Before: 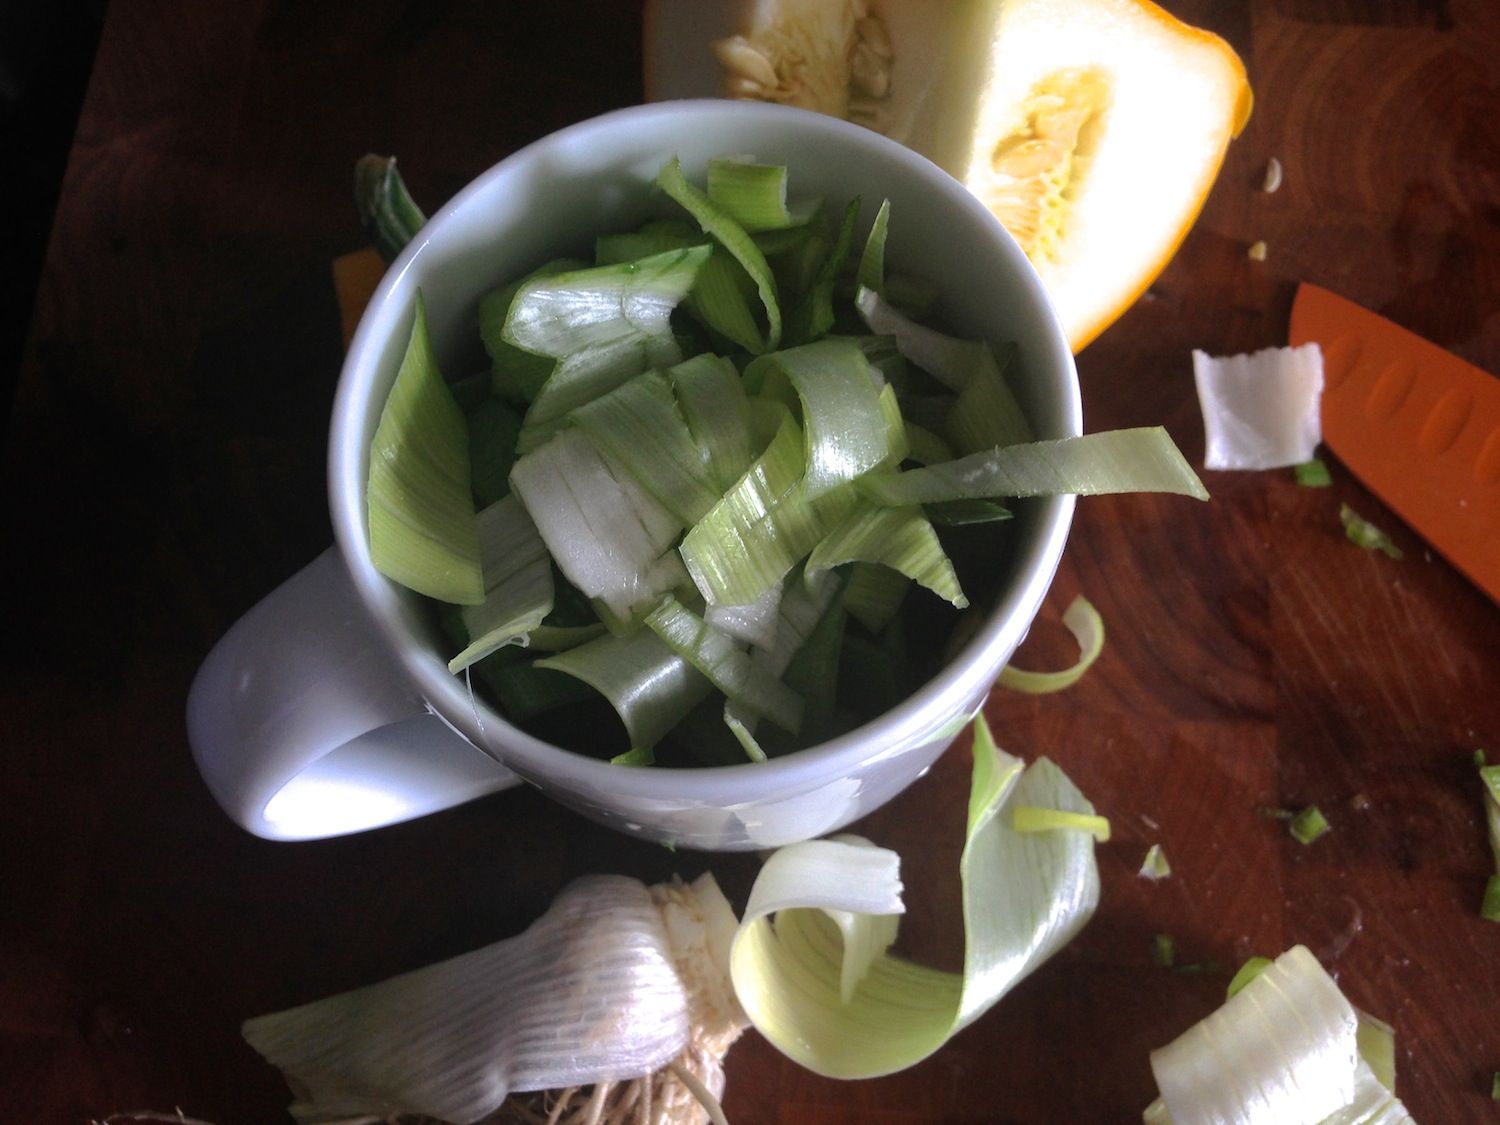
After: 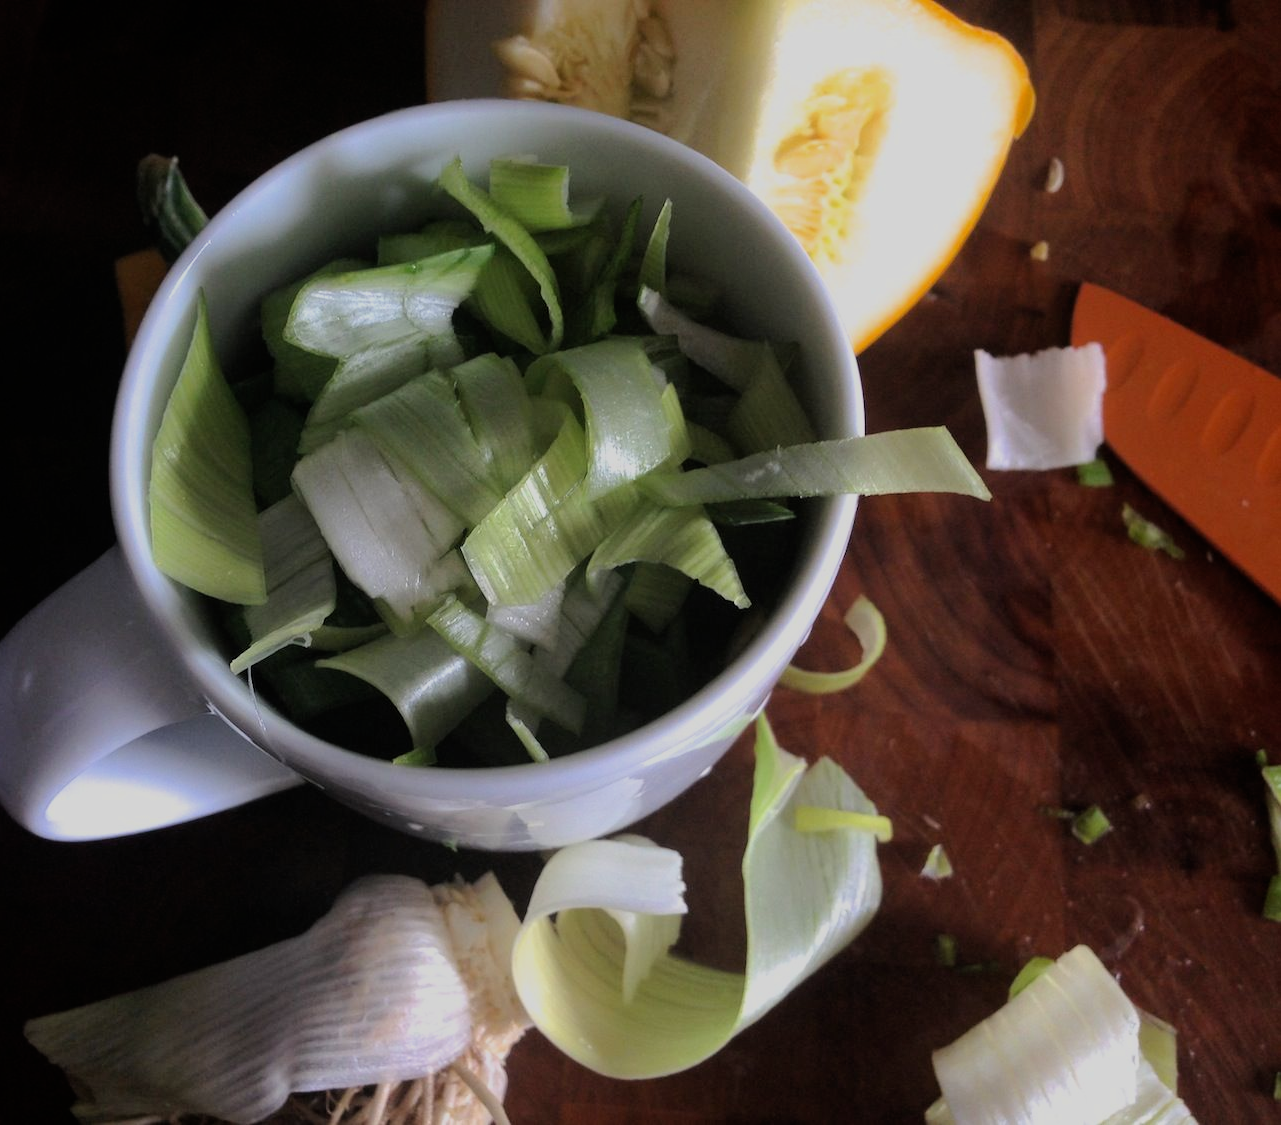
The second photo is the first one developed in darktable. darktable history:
crop and rotate: left 14.584%
filmic rgb: black relative exposure -7.65 EV, white relative exposure 4.56 EV, hardness 3.61, color science v6 (2022)
